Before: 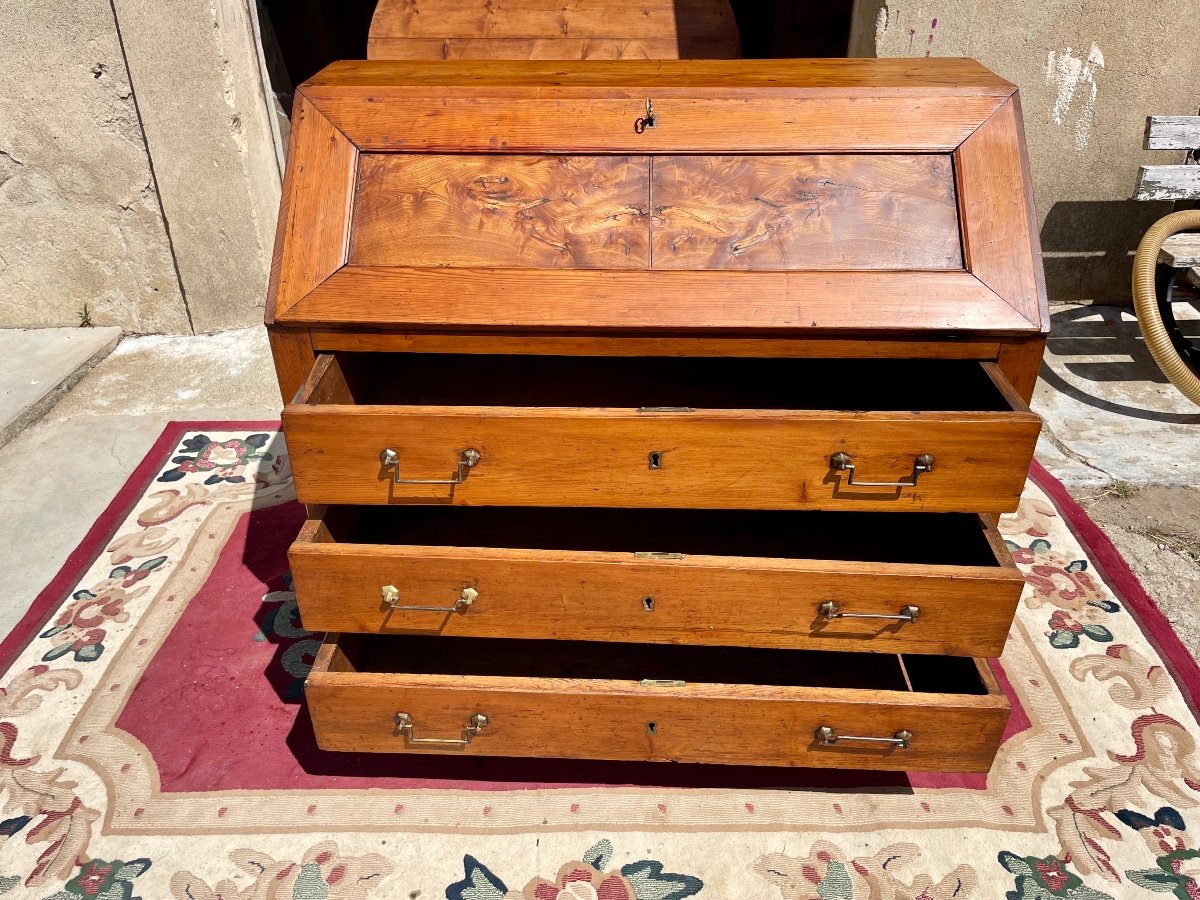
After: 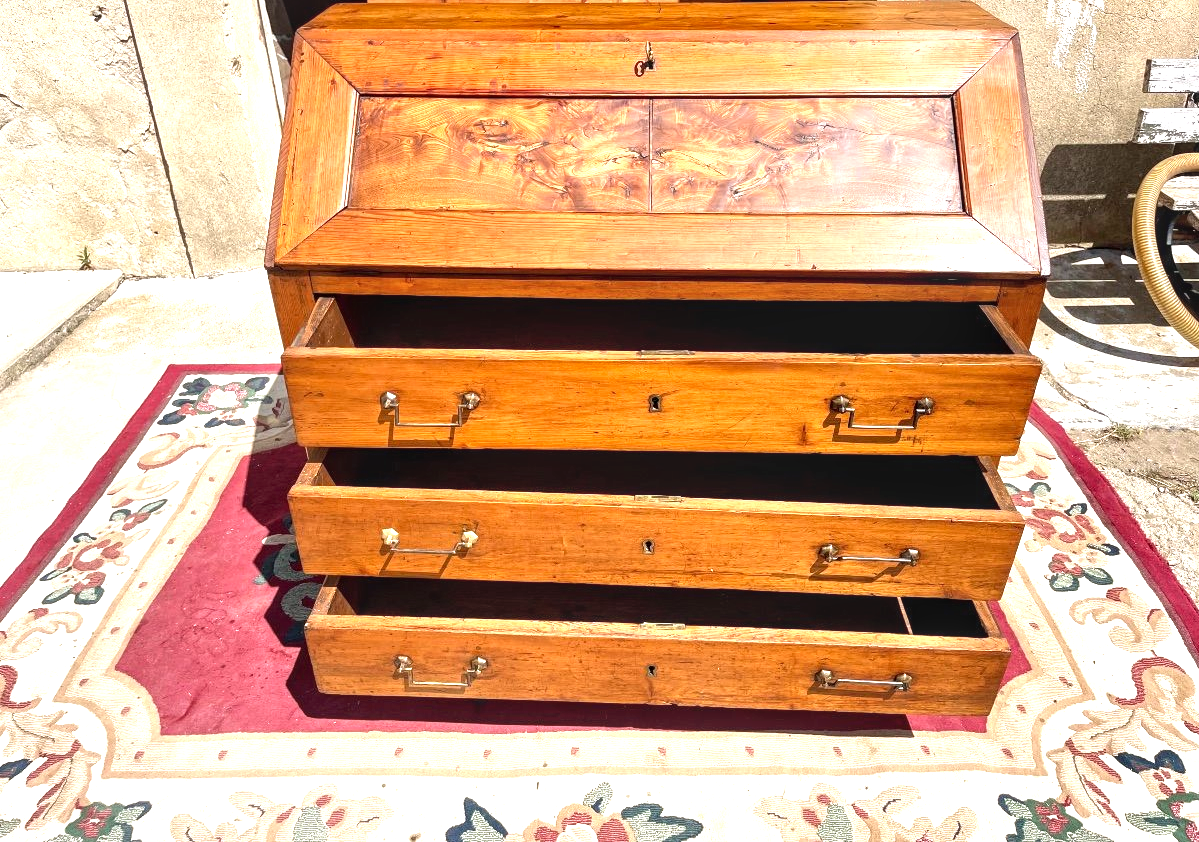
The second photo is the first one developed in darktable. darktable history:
crop and rotate: top 6.419%
exposure: black level correction 0, exposure 1.018 EV, compensate exposure bias true, compensate highlight preservation false
local contrast: on, module defaults
